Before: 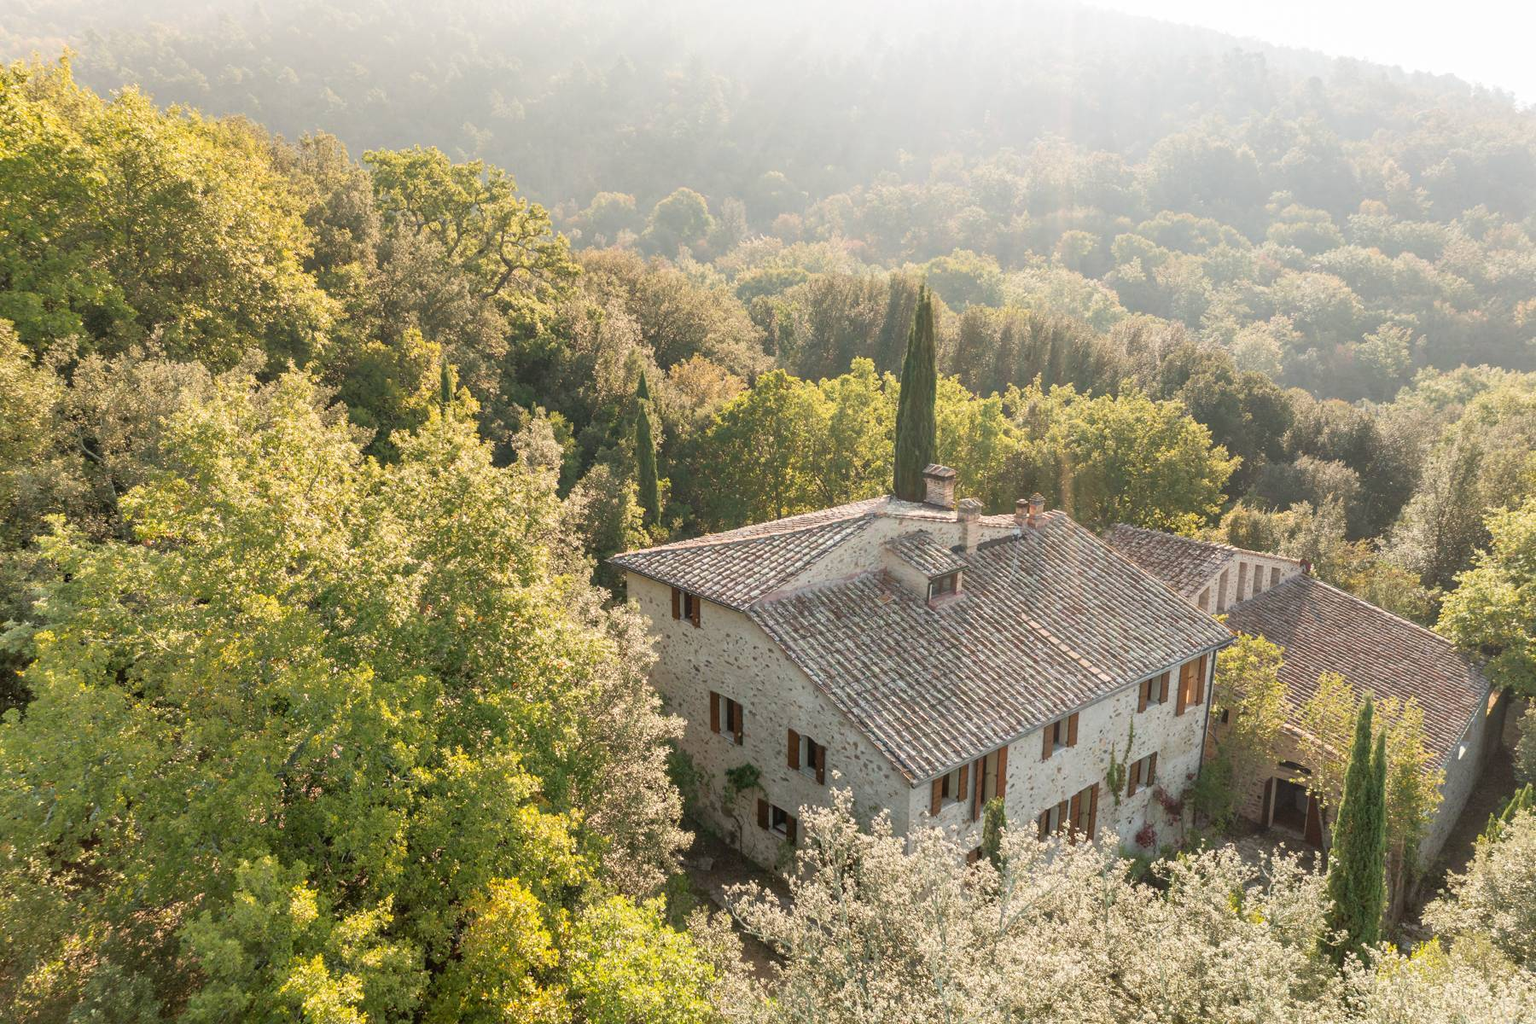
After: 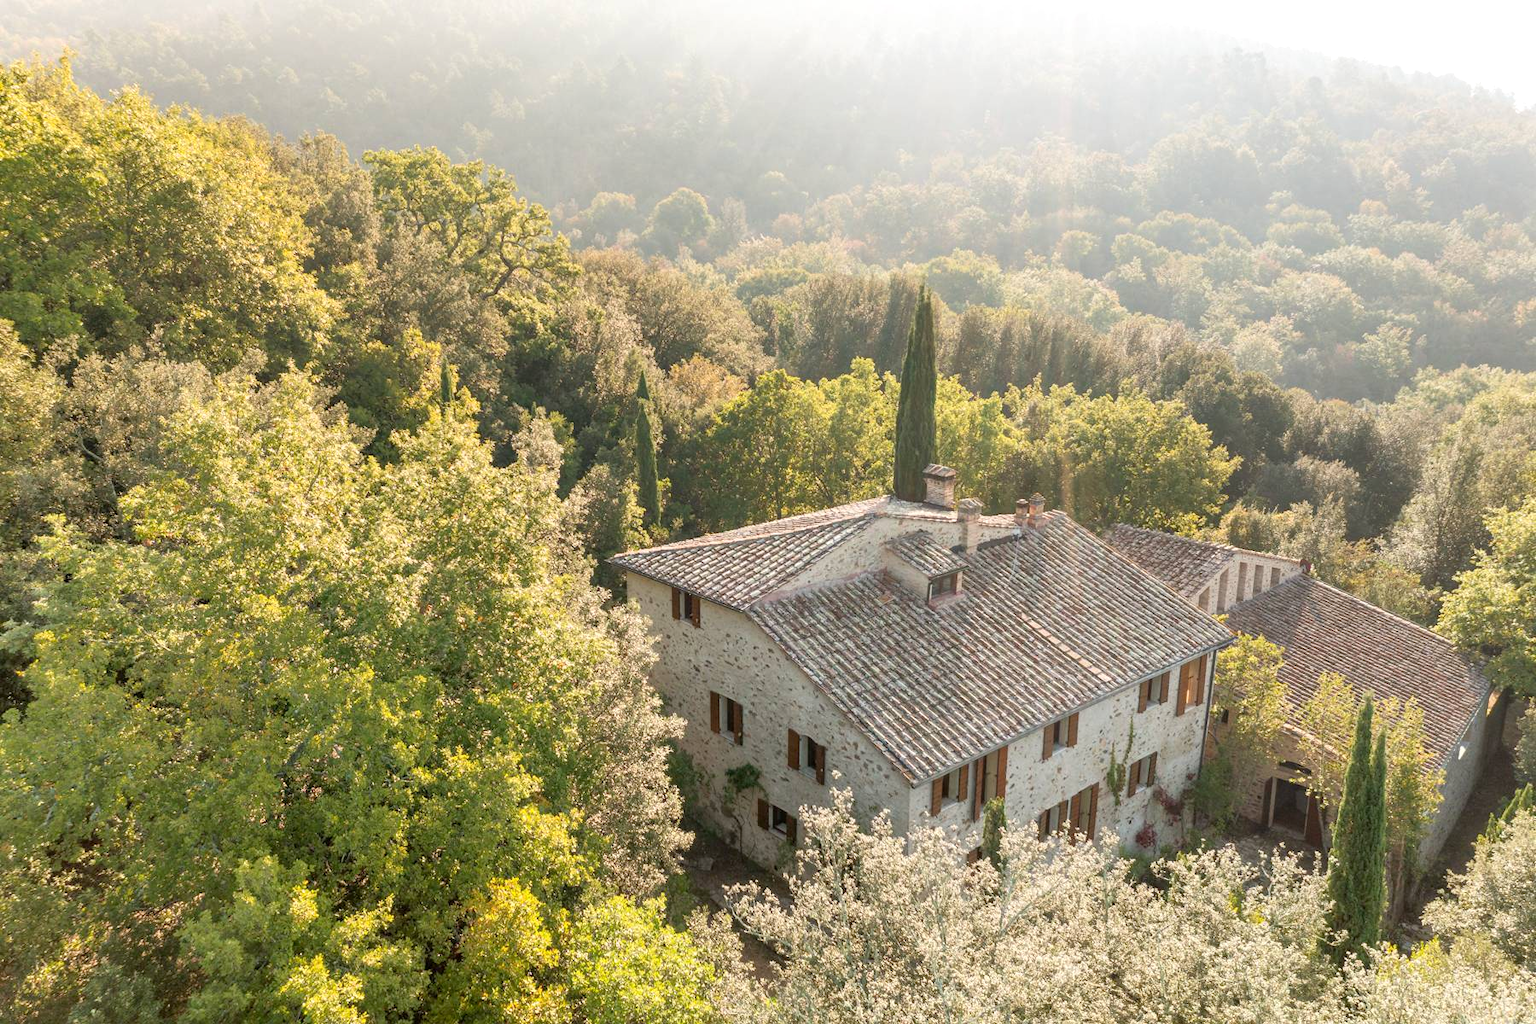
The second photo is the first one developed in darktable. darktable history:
exposure: black level correction 0.002, exposure 0.145 EV, compensate exposure bias true, compensate highlight preservation false
